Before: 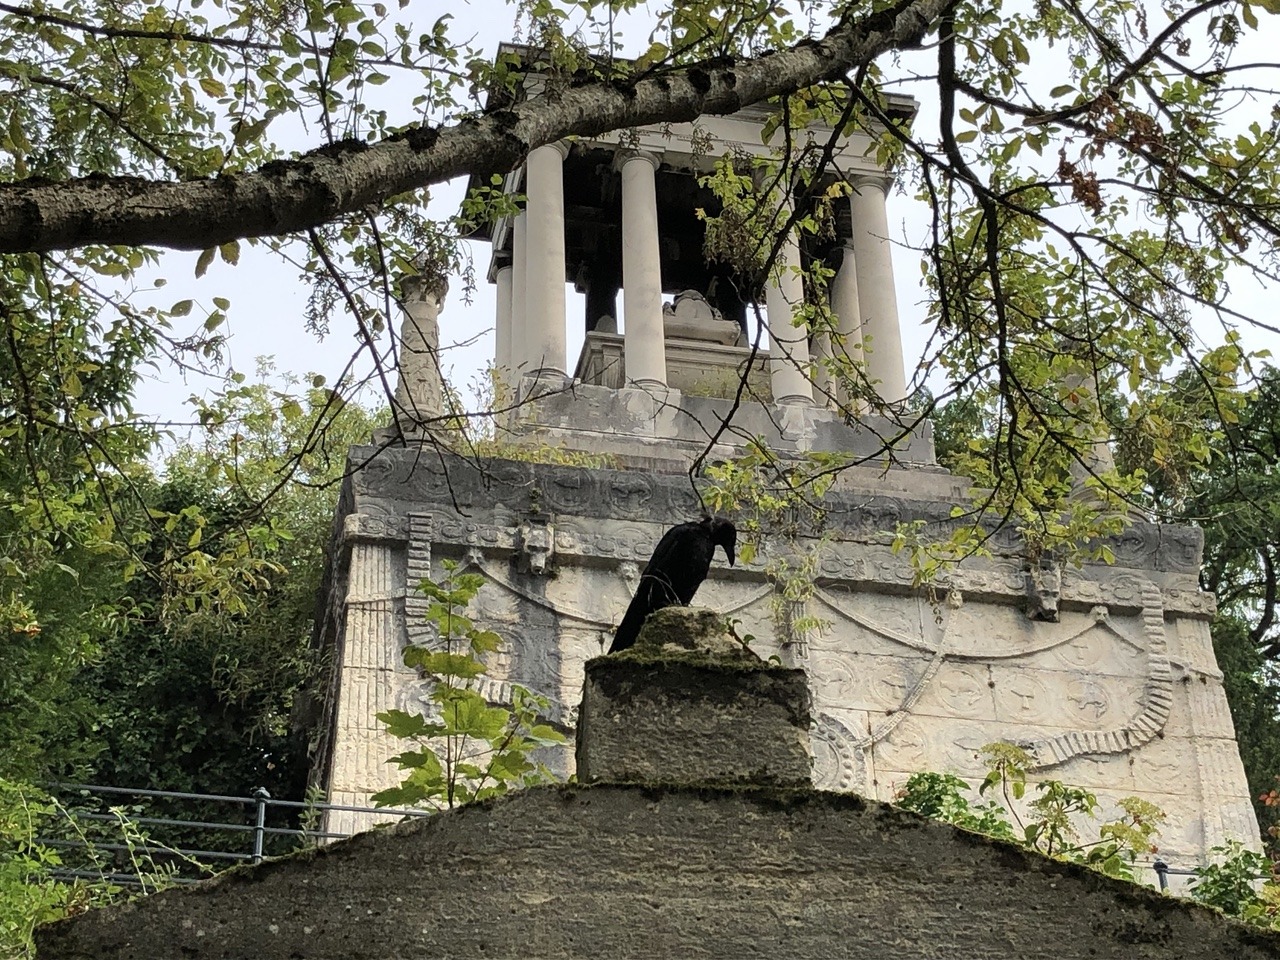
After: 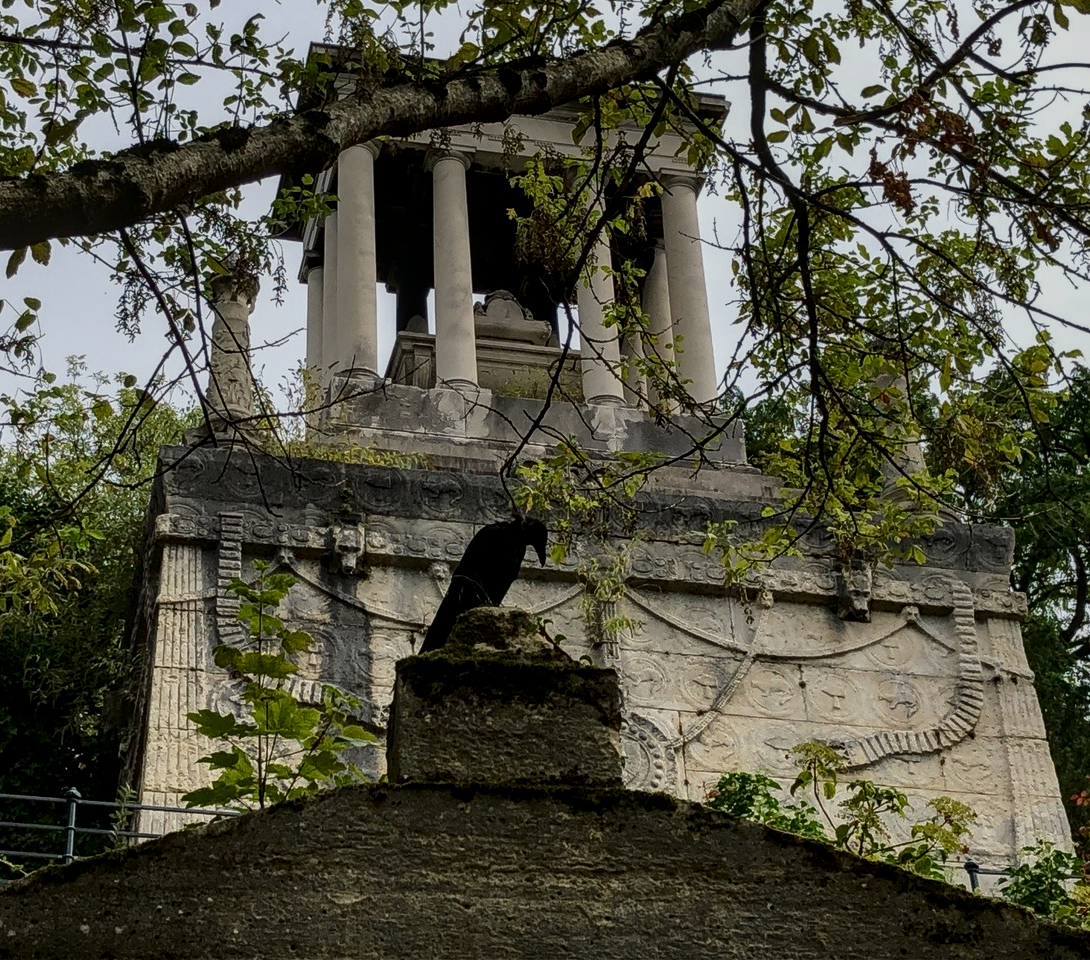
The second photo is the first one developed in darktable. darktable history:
crop and rotate: left 14.808%
exposure: exposure -0.427 EV, compensate highlight preservation false
local contrast: on, module defaults
contrast brightness saturation: contrast 0.133, brightness -0.224, saturation 0.144
